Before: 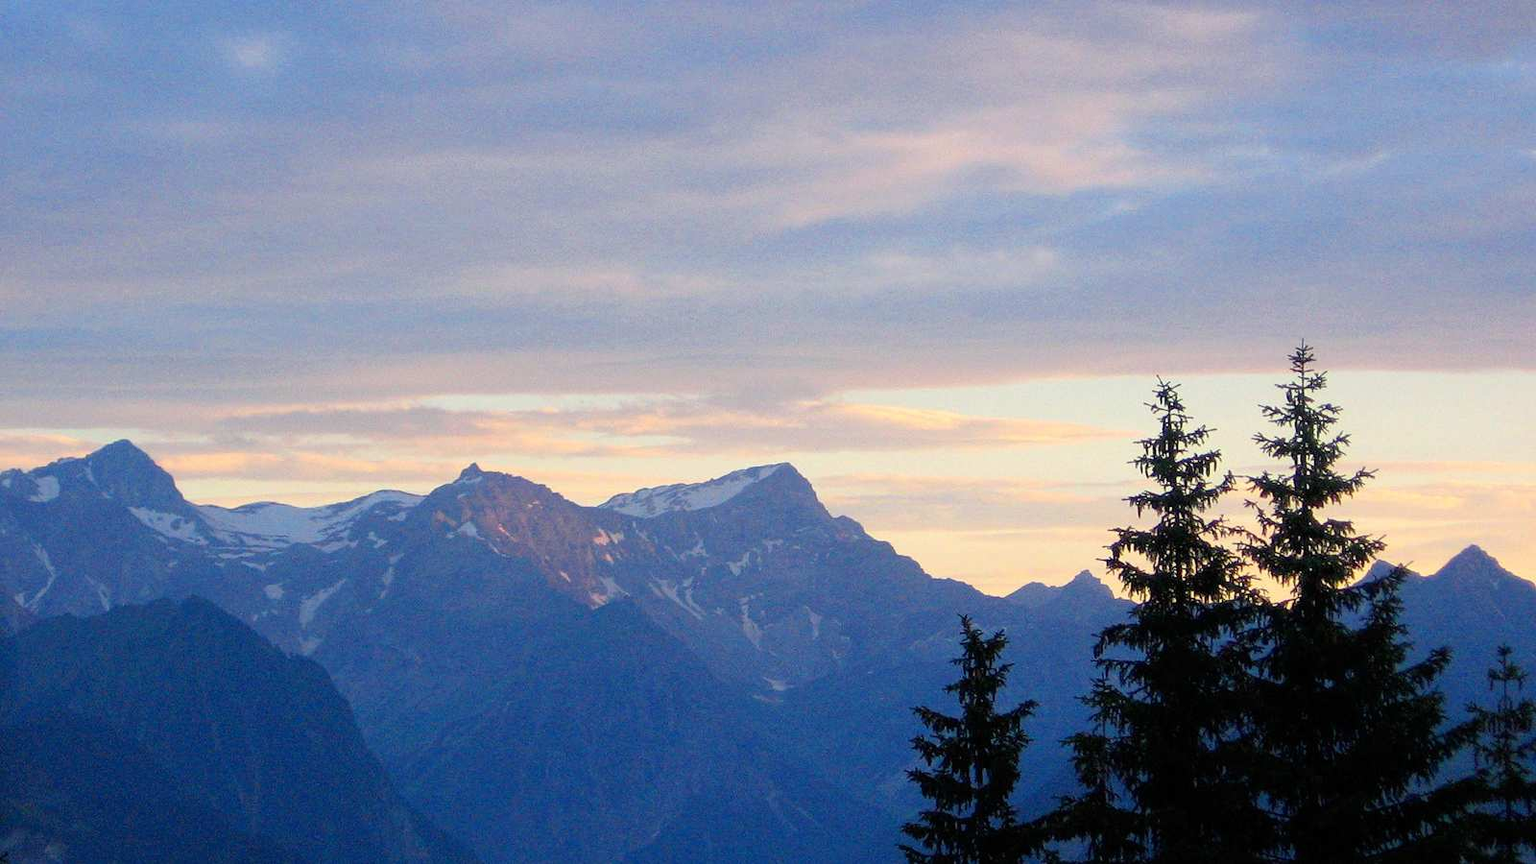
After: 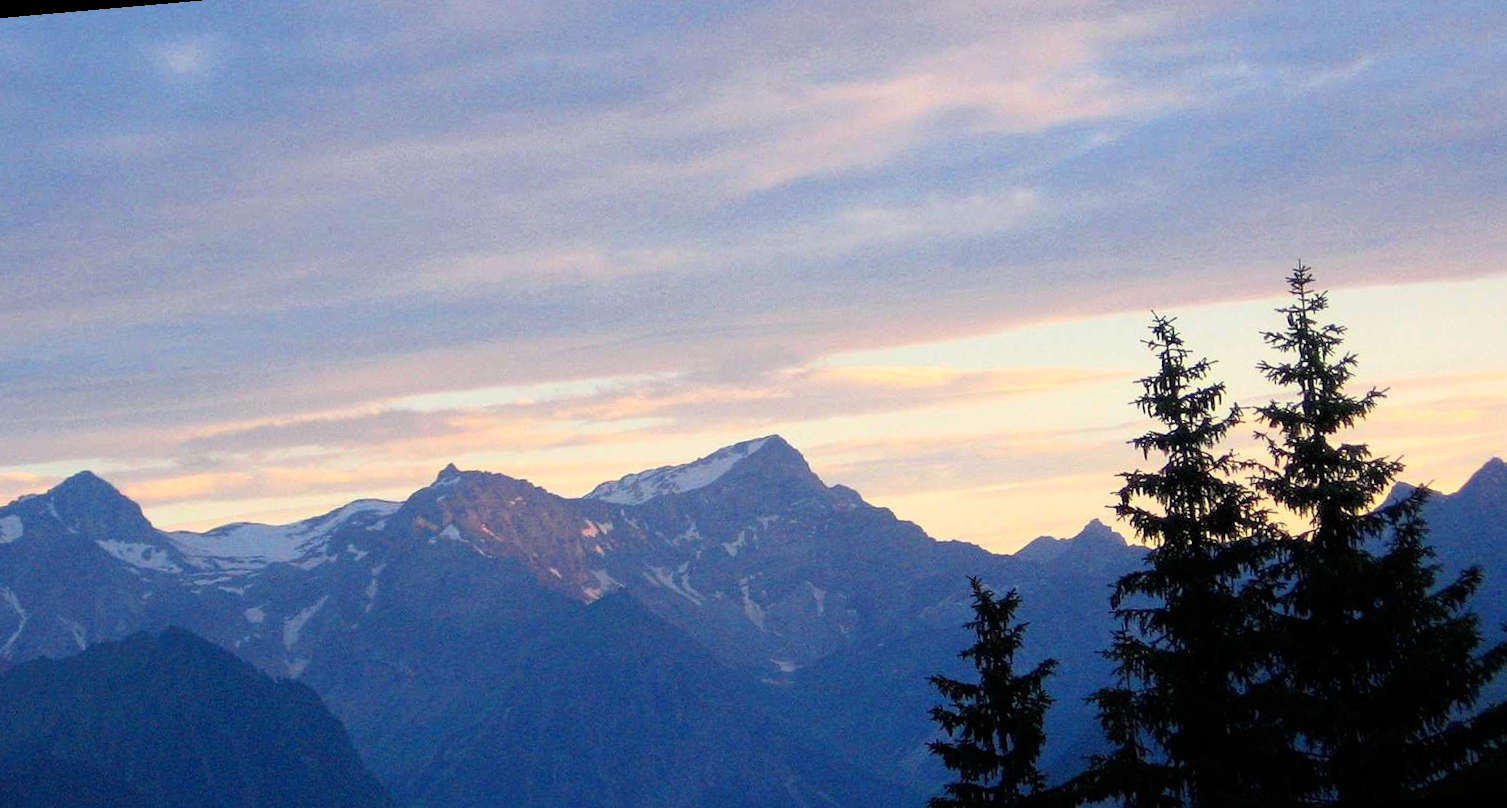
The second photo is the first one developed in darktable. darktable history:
rgb curve: curves: ch0 [(0, 0) (0.078, 0.051) (0.929, 0.956) (1, 1)], compensate middle gray true
rotate and perspective: rotation -5°, crop left 0.05, crop right 0.952, crop top 0.11, crop bottom 0.89
